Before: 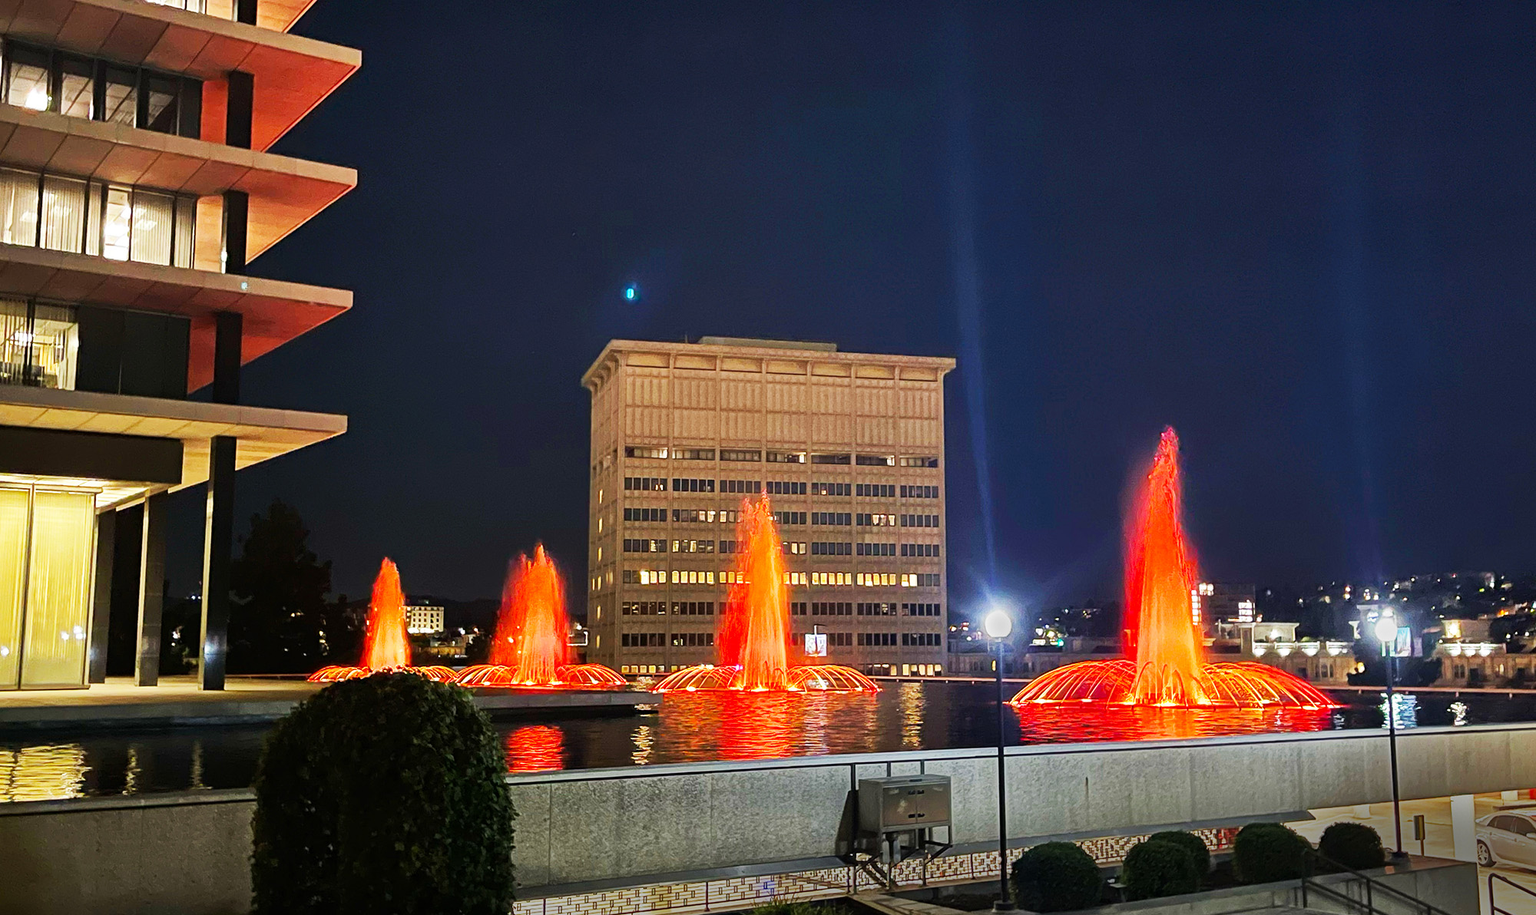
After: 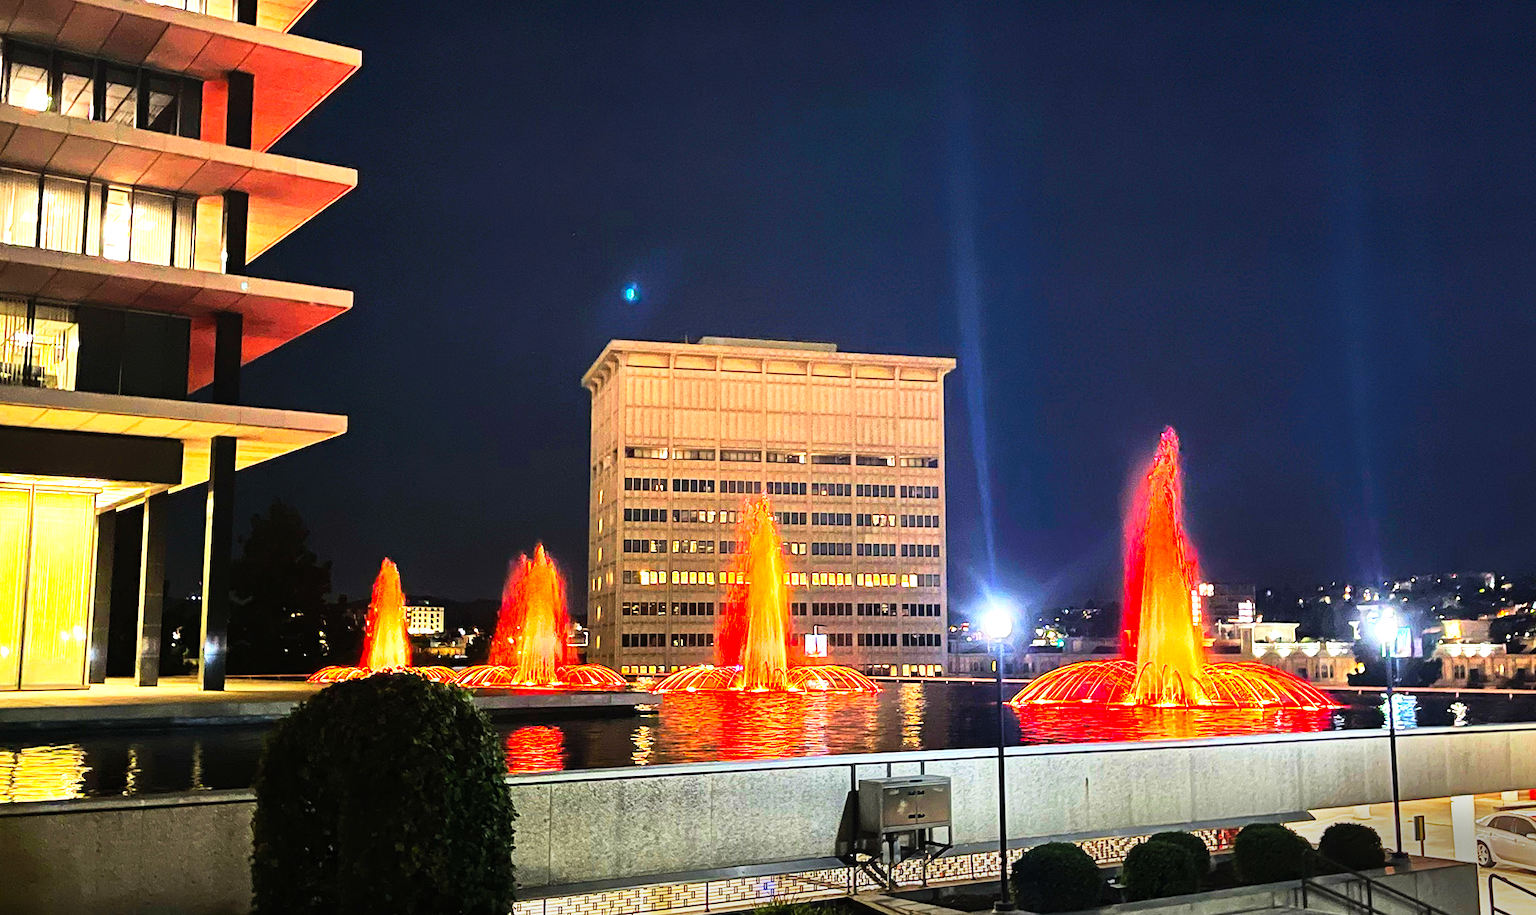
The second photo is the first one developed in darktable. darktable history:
contrast brightness saturation: contrast 0.196, brightness 0.166, saturation 0.23
tone equalizer: -8 EV -0.737 EV, -7 EV -0.724 EV, -6 EV -0.612 EV, -5 EV -0.393 EV, -3 EV 0.403 EV, -2 EV 0.6 EV, -1 EV 0.698 EV, +0 EV 0.736 EV, mask exposure compensation -0.488 EV
